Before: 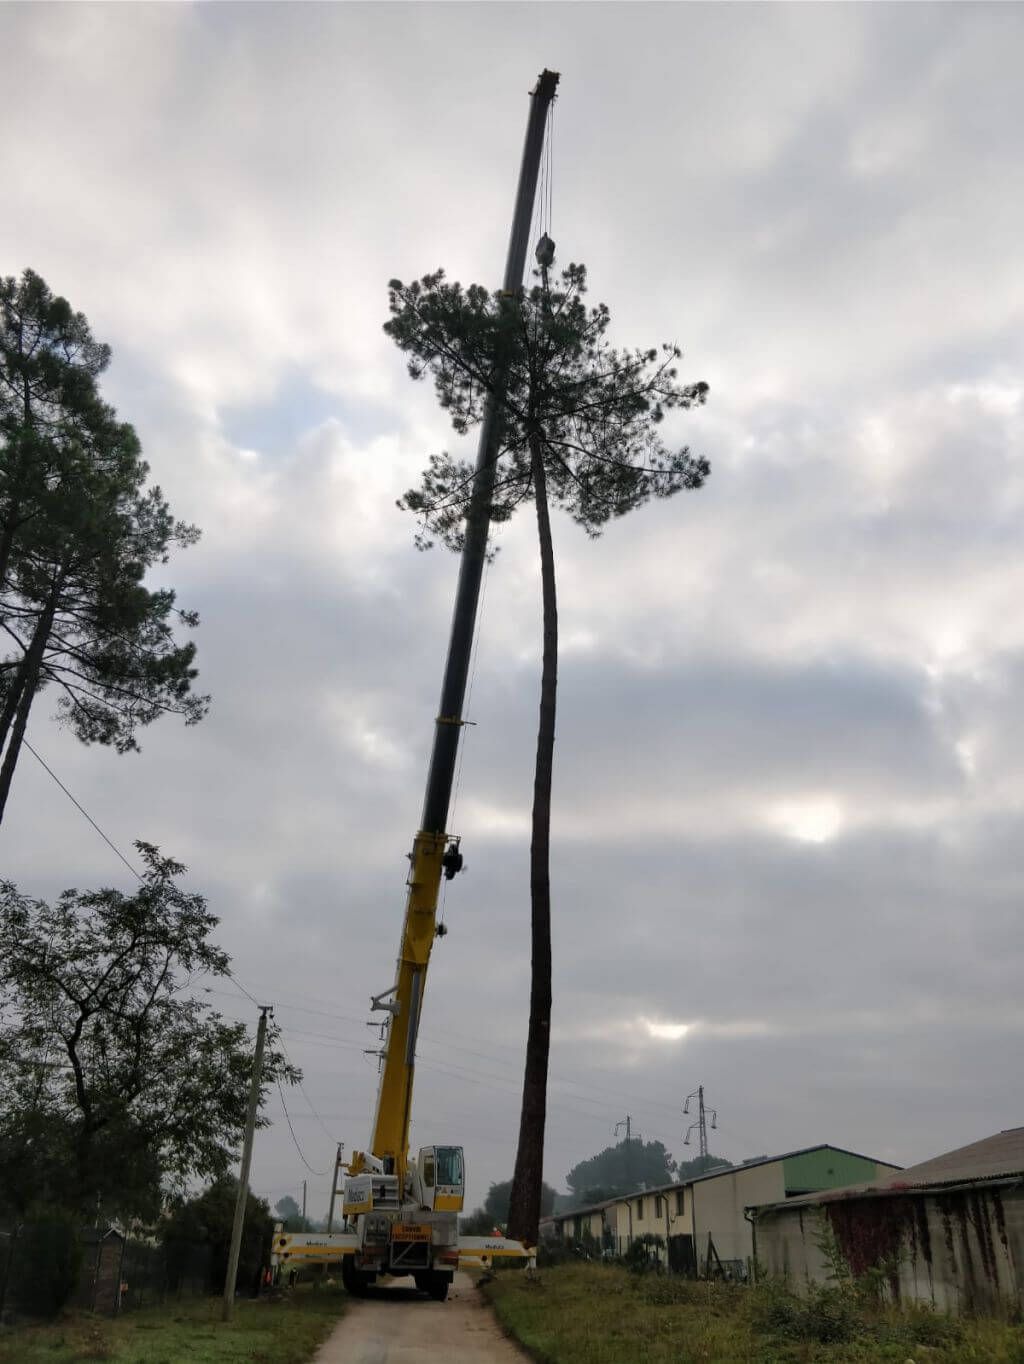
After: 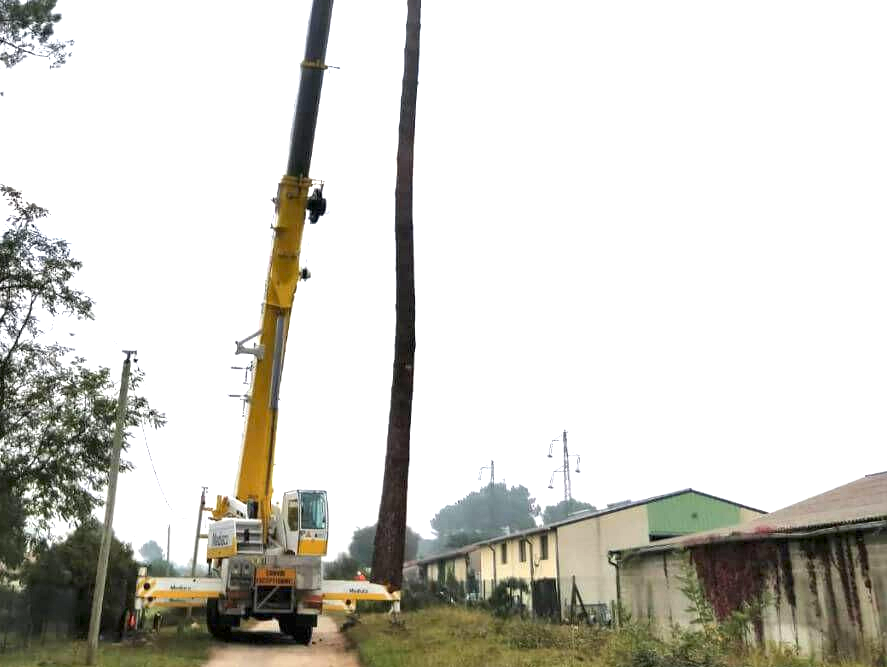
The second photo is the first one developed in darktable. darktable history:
exposure: exposure 2.207 EV, compensate highlight preservation false
crop and rotate: left 13.306%, top 48.129%, bottom 2.928%
